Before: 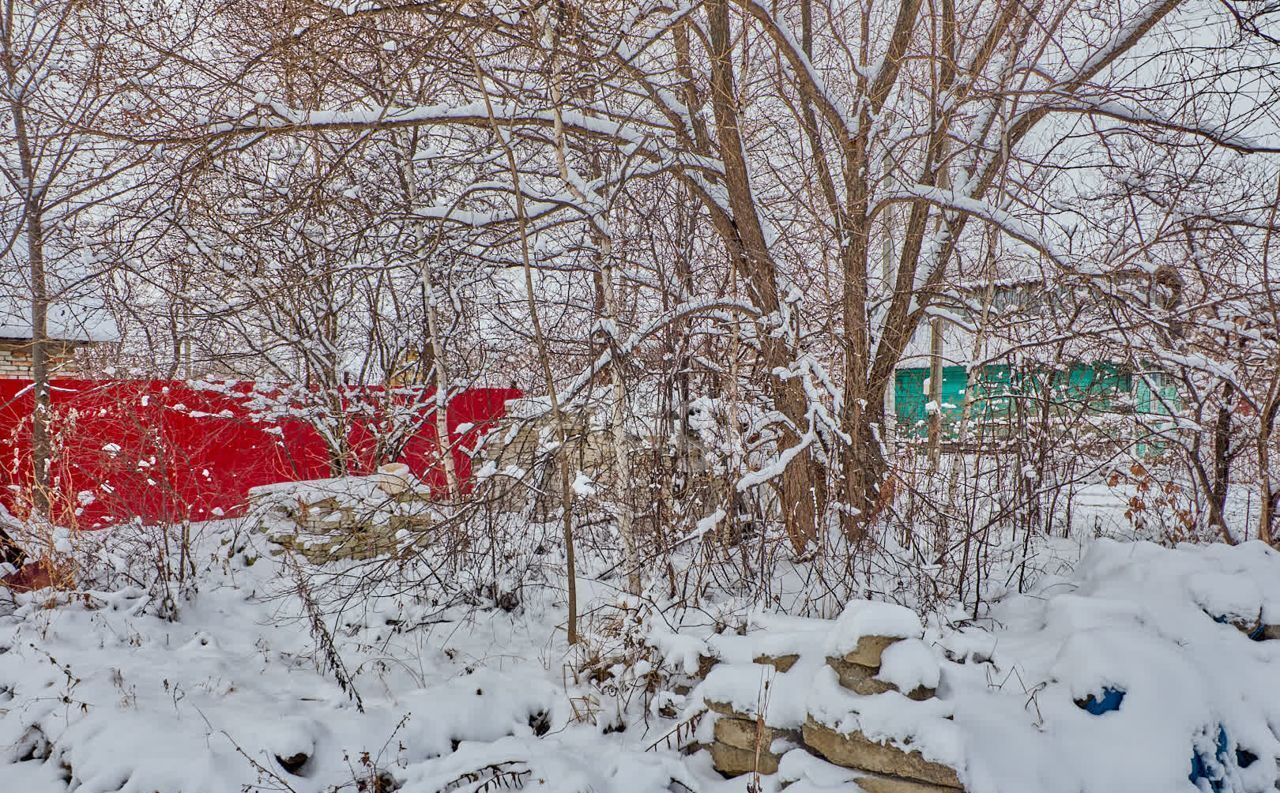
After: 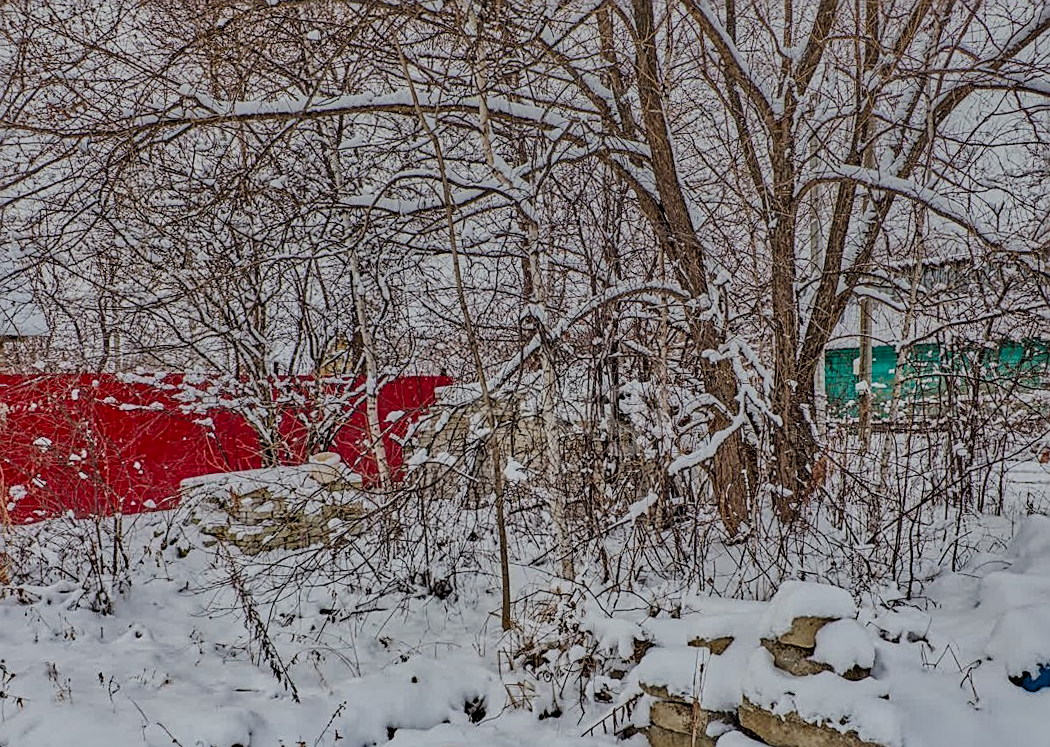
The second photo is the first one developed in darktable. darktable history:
sharpen: on, module defaults
exposure: compensate highlight preservation false
filmic rgb: black relative exposure -7.65 EV, white relative exposure 4.56 EV, hardness 3.61
haze removal: adaptive false
local contrast: on, module defaults
crop and rotate: angle 1°, left 4.281%, top 0.642%, right 11.383%, bottom 2.486%
graduated density: rotation 5.63°, offset 76.9
